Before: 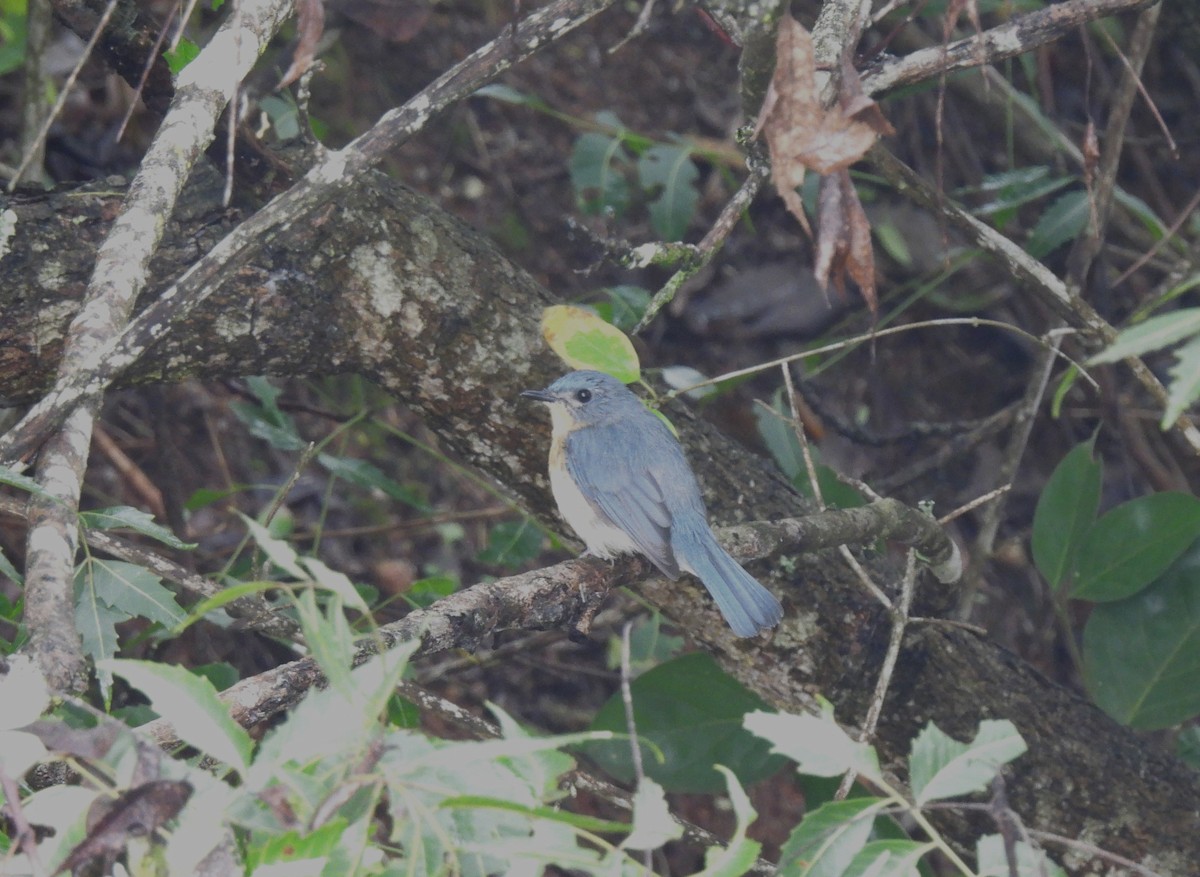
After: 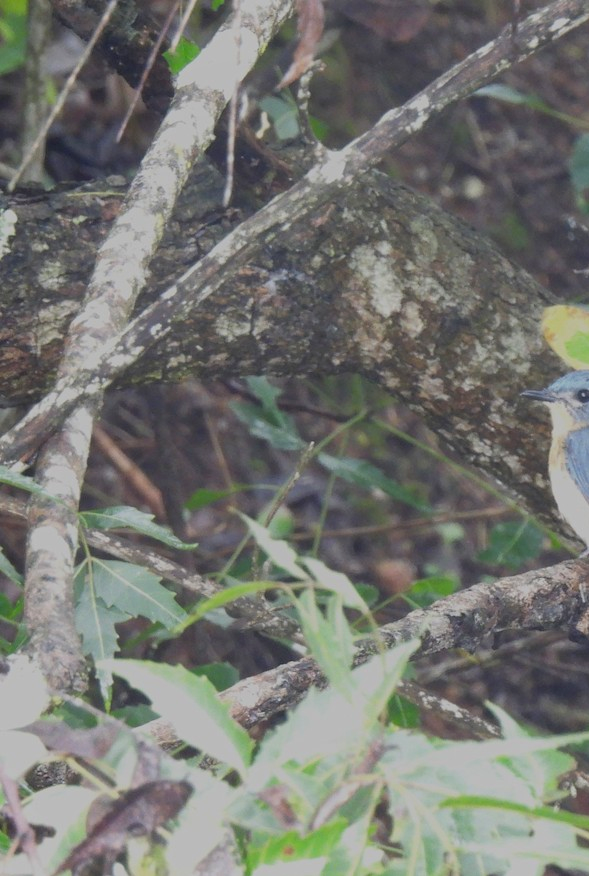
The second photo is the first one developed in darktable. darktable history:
shadows and highlights: shadows -30, highlights 30
contrast brightness saturation: contrast 0.07, brightness 0.08, saturation 0.18
crop and rotate: left 0%, top 0%, right 50.845%
